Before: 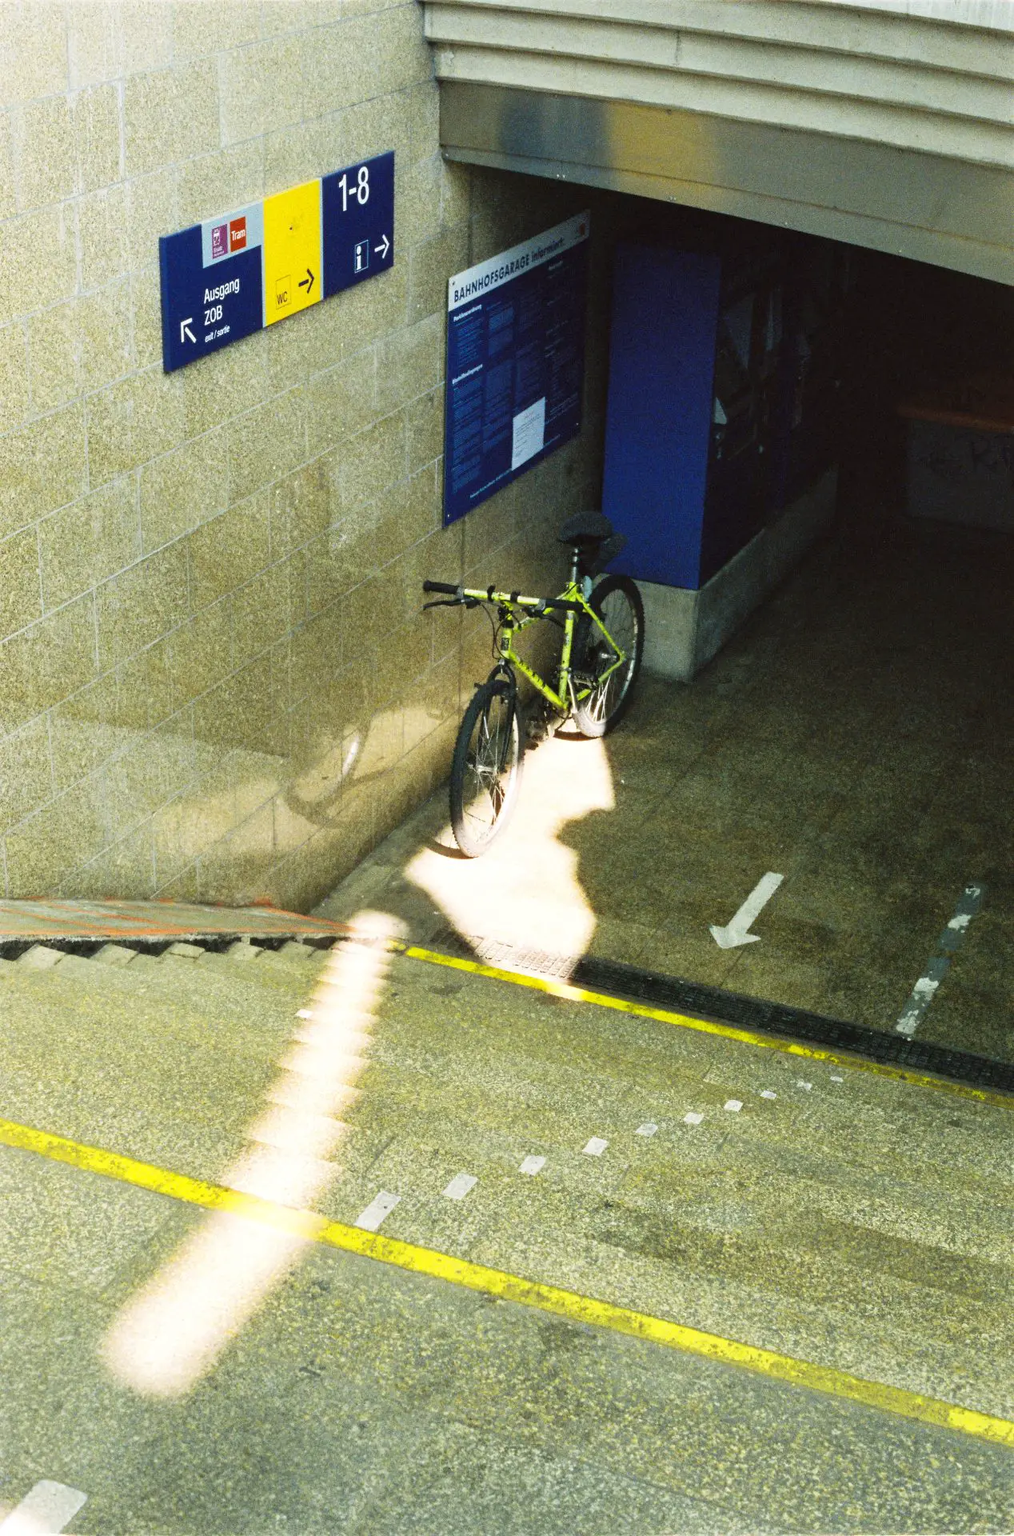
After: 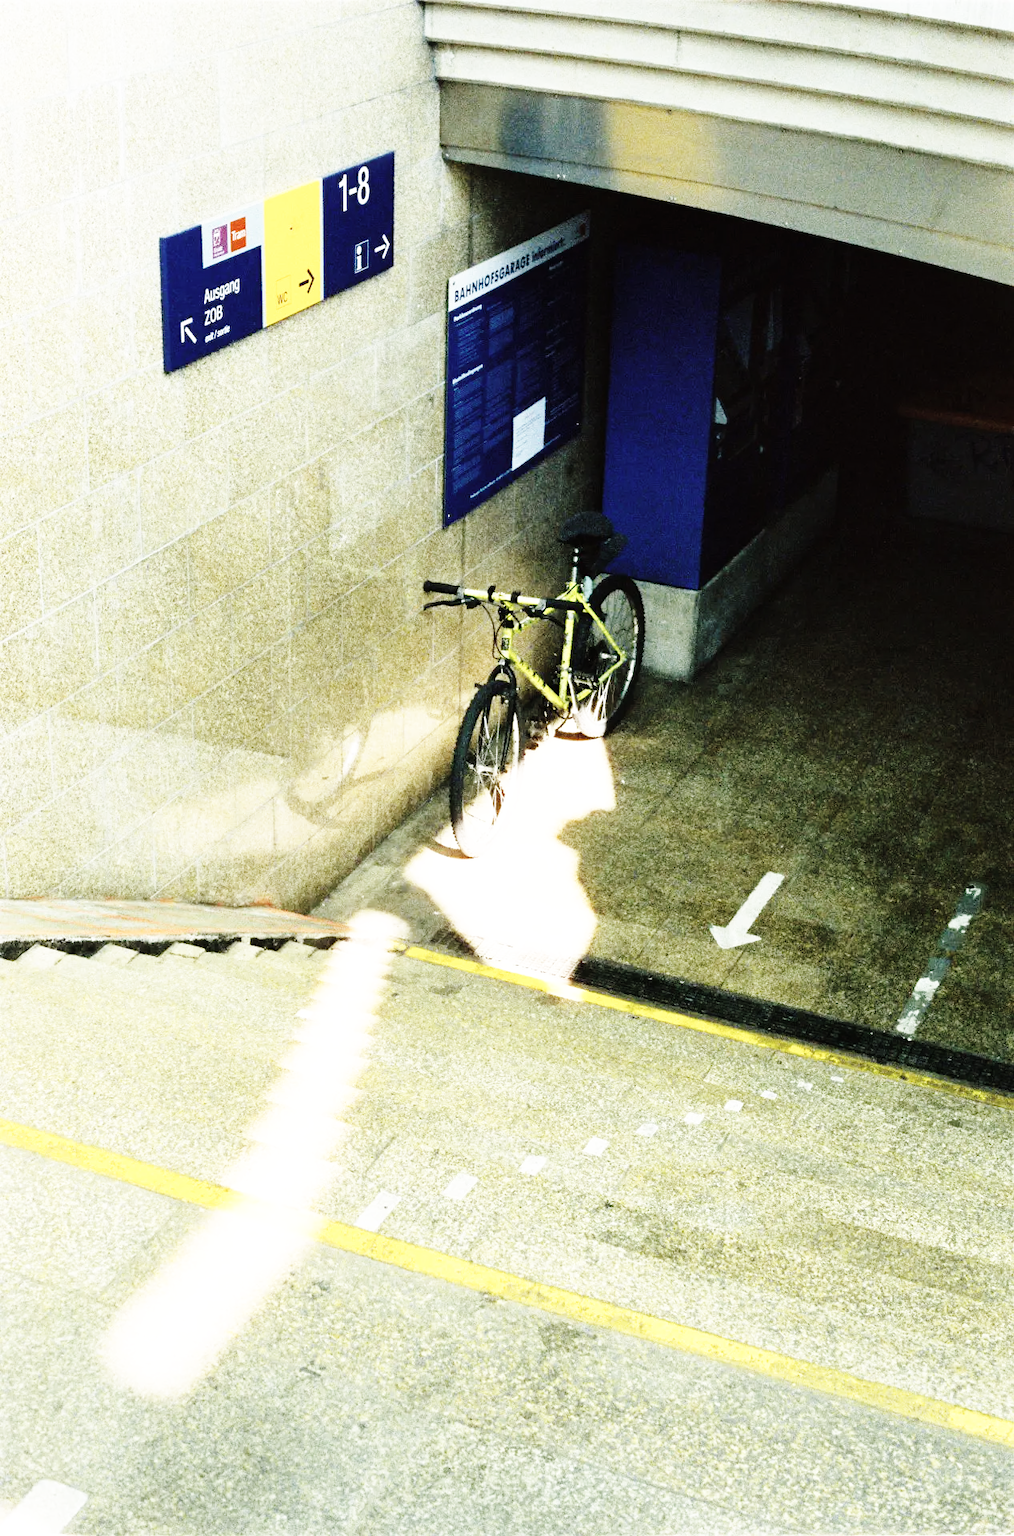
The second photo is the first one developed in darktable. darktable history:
base curve: curves: ch0 [(0, 0) (0, 0) (0.002, 0.001) (0.008, 0.003) (0.019, 0.011) (0.037, 0.037) (0.064, 0.11) (0.102, 0.232) (0.152, 0.379) (0.216, 0.524) (0.296, 0.665) (0.394, 0.789) (0.512, 0.881) (0.651, 0.945) (0.813, 0.986) (1, 1)], preserve colors none
contrast brightness saturation: contrast 0.1, saturation -0.3
